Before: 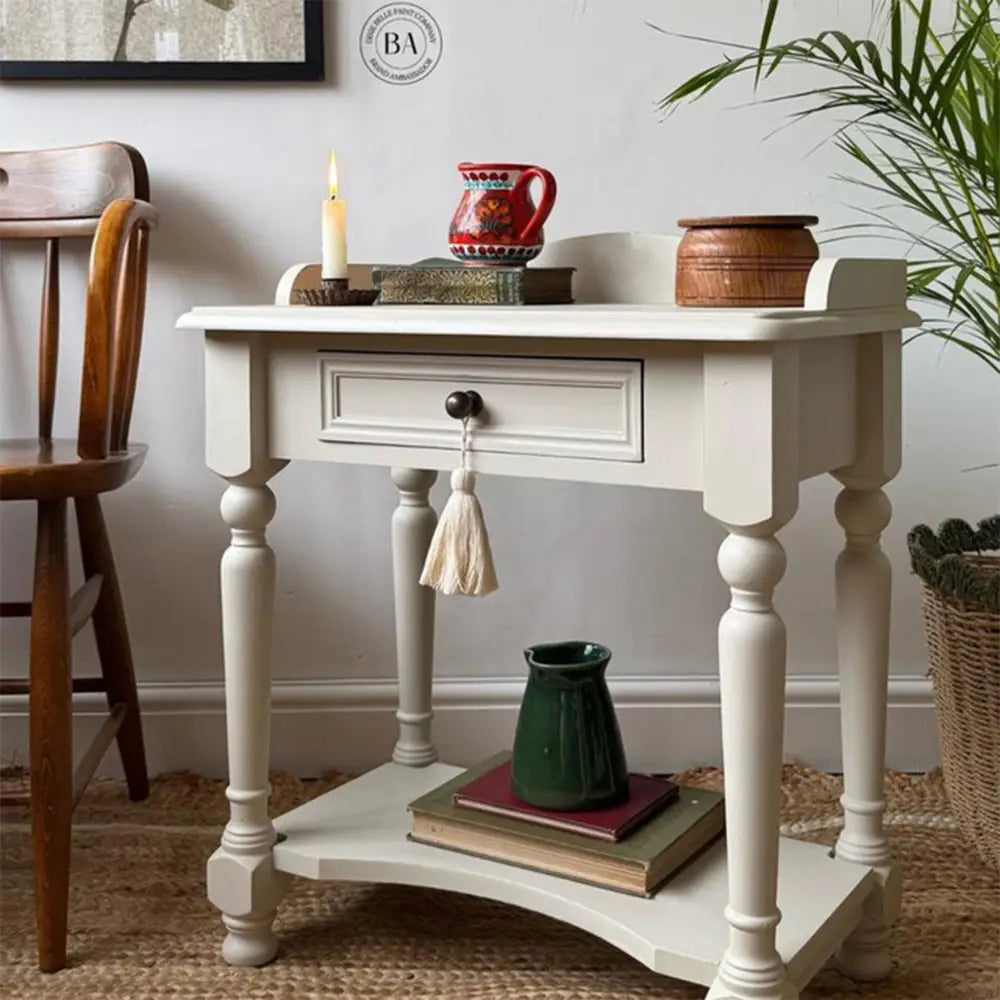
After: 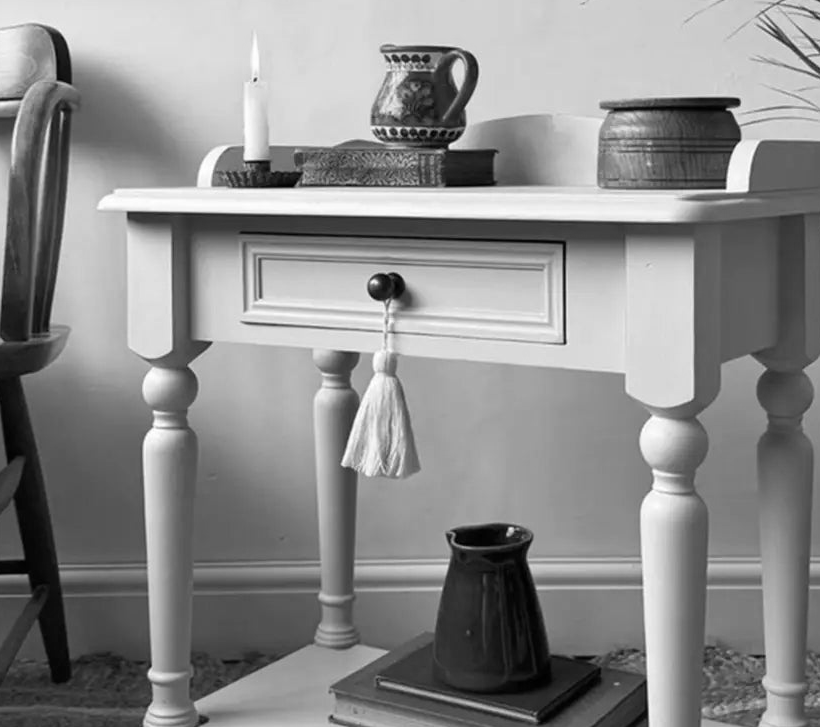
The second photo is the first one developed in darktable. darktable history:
monochrome: on, module defaults
crop: left 7.856%, top 11.836%, right 10.12%, bottom 15.387%
white balance: red 1, blue 1
